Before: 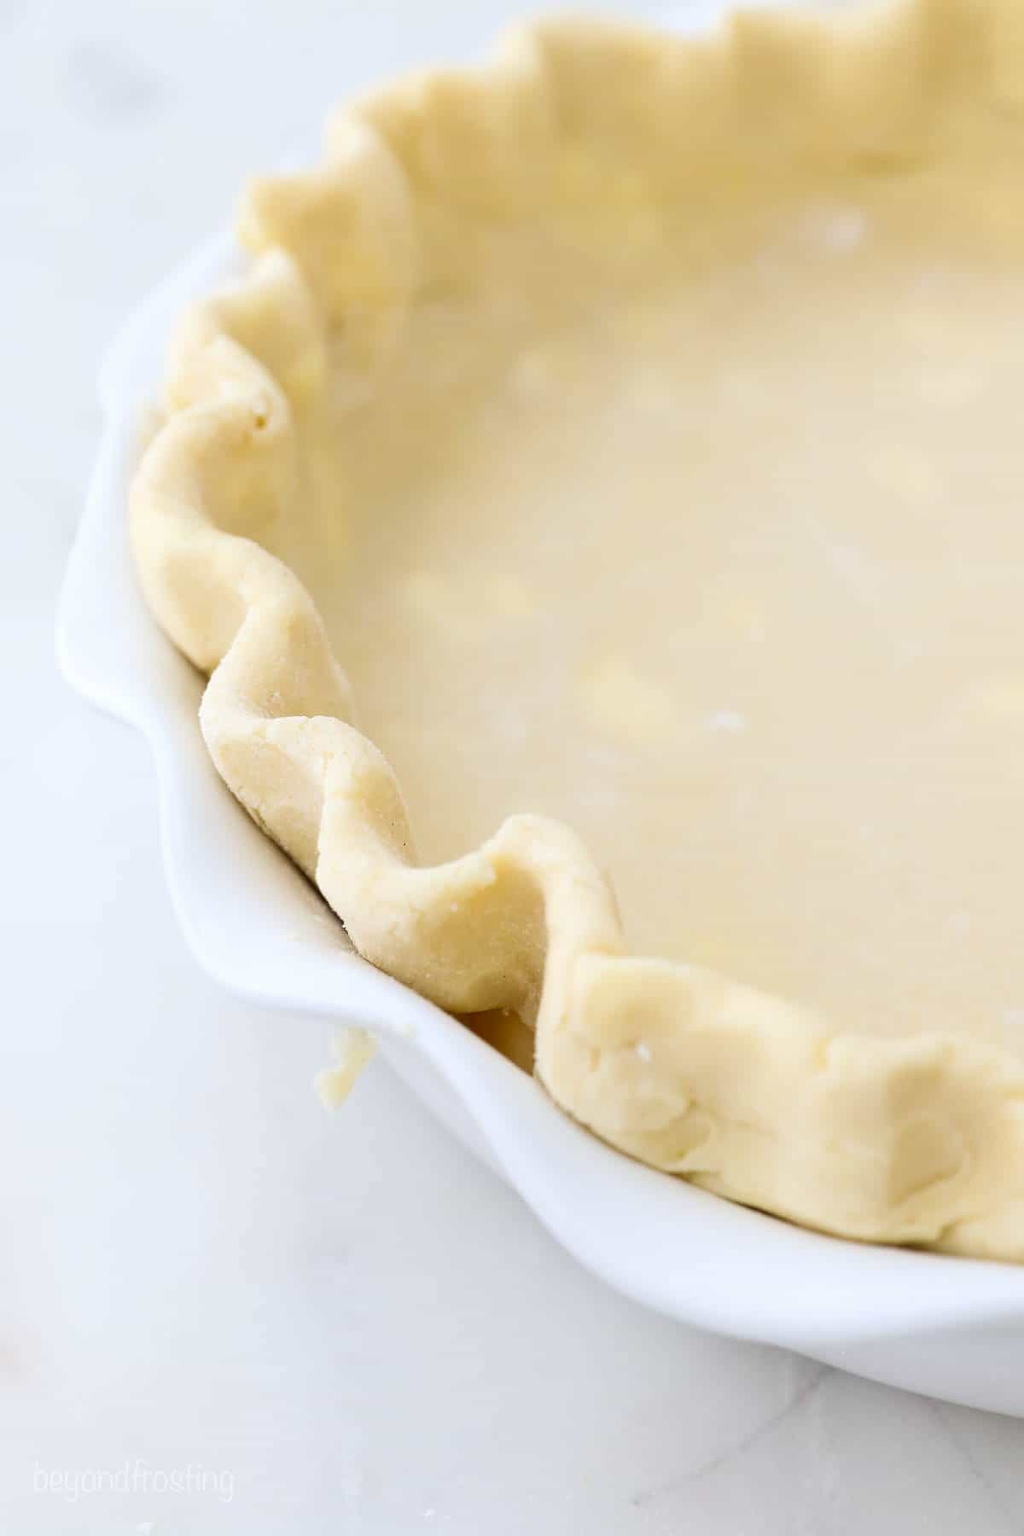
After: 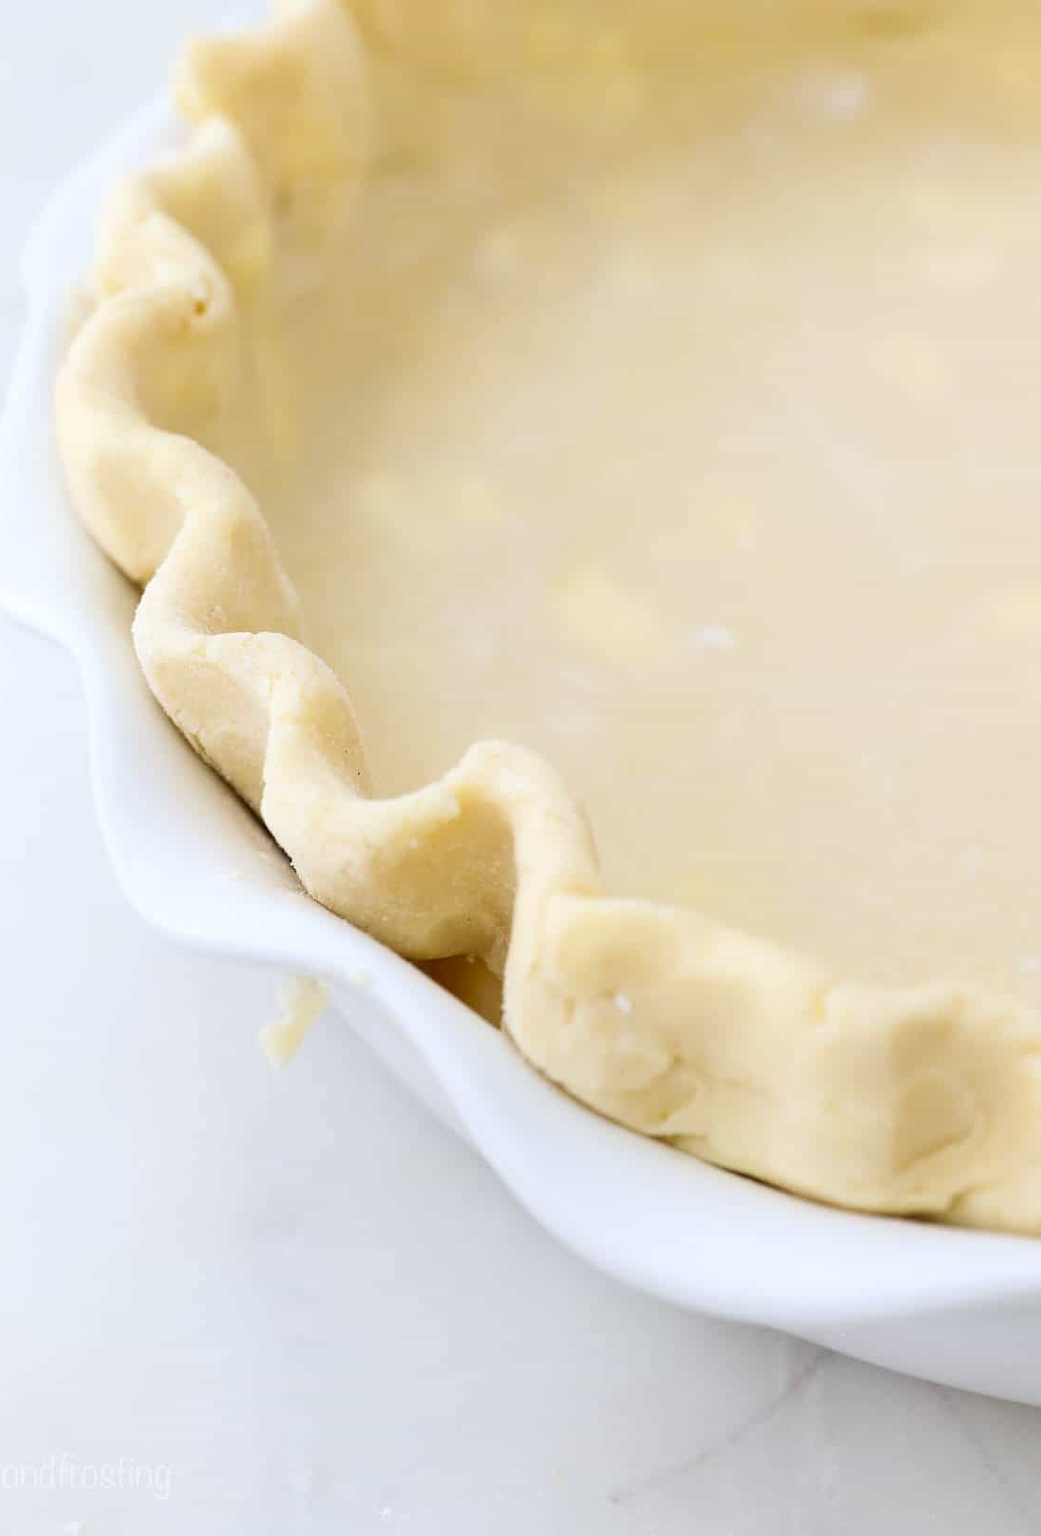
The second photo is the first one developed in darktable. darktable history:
crop and rotate: left 7.824%, top 9.343%
